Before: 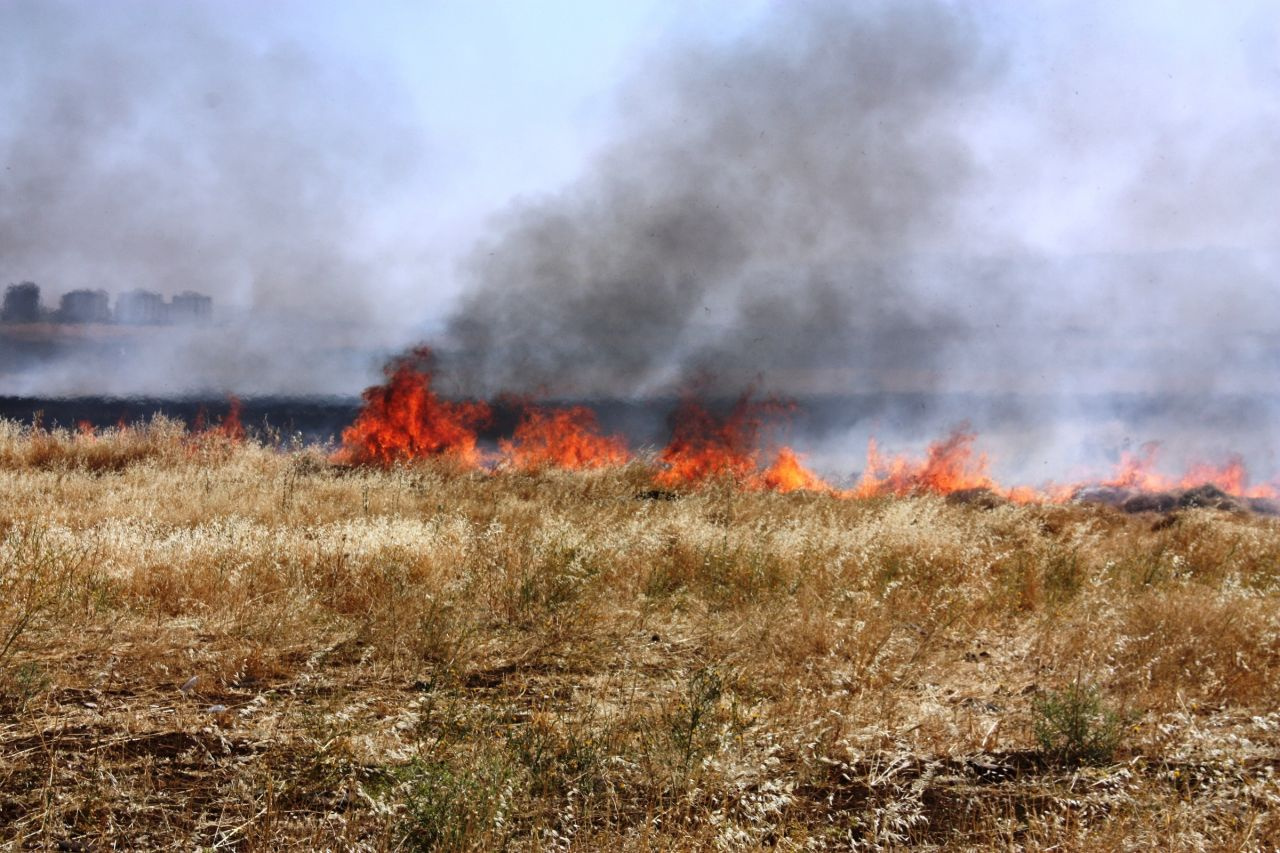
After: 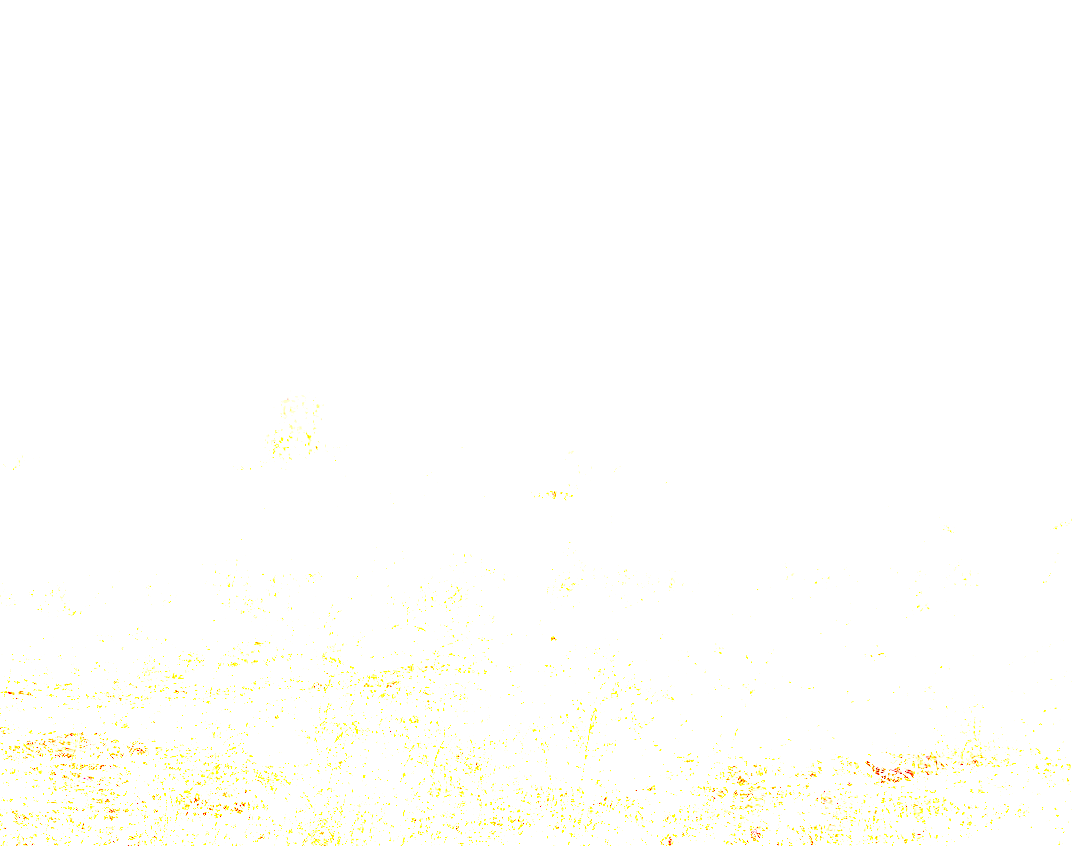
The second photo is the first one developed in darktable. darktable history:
crop: left 8.026%, right 7.374%
exposure: exposure 8 EV, compensate highlight preservation false
